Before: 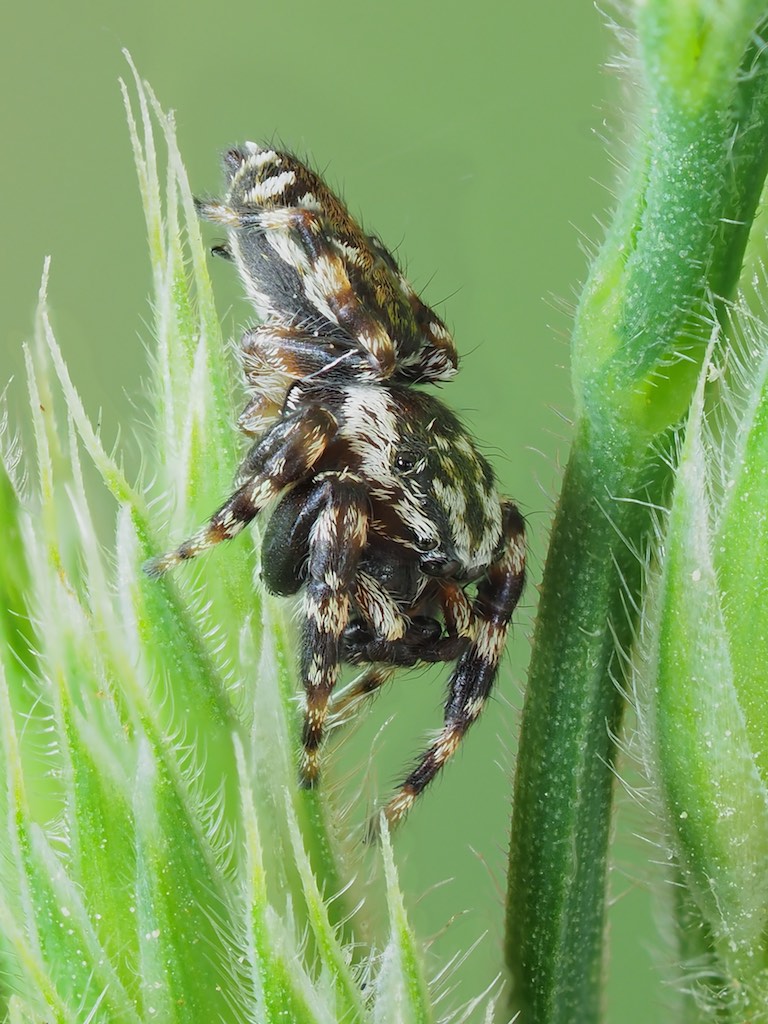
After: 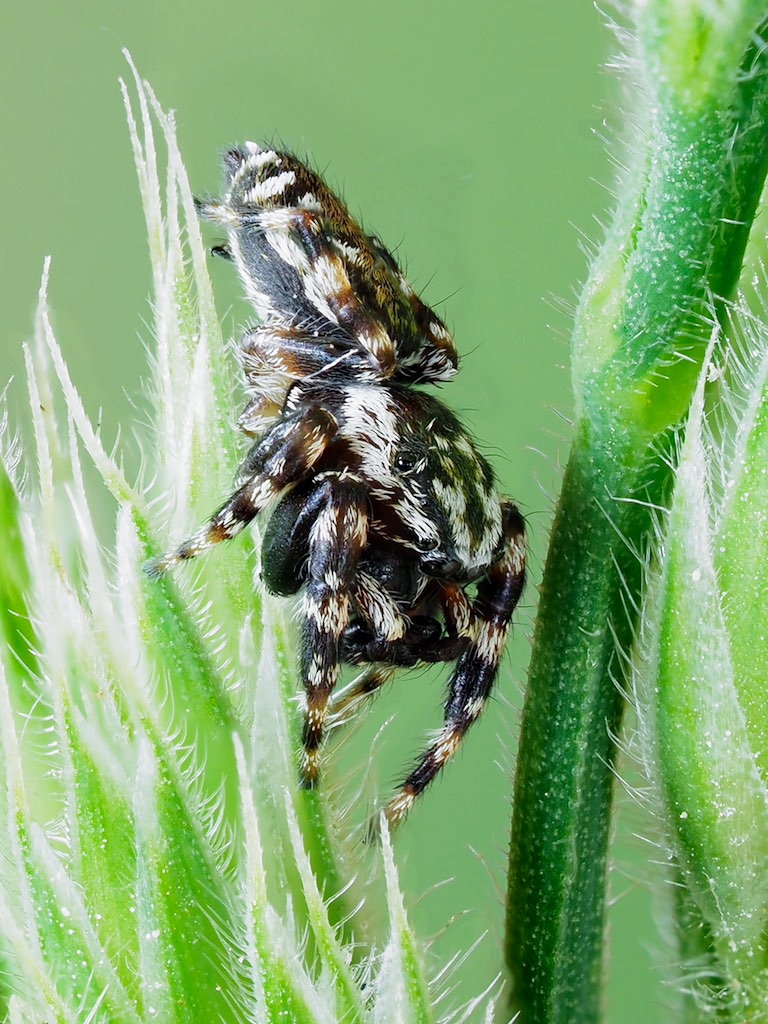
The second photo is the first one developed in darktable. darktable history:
color calibration: illuminant as shot in camera, x 0.358, y 0.373, temperature 4628.91 K
filmic rgb: black relative exposure -8.2 EV, white relative exposure 2.2 EV, threshold 3 EV, hardness 7.11, latitude 75%, contrast 1.325, highlights saturation mix -2%, shadows ↔ highlights balance 30%, preserve chrominance no, color science v5 (2021), contrast in shadows safe, contrast in highlights safe, enable highlight reconstruction true
